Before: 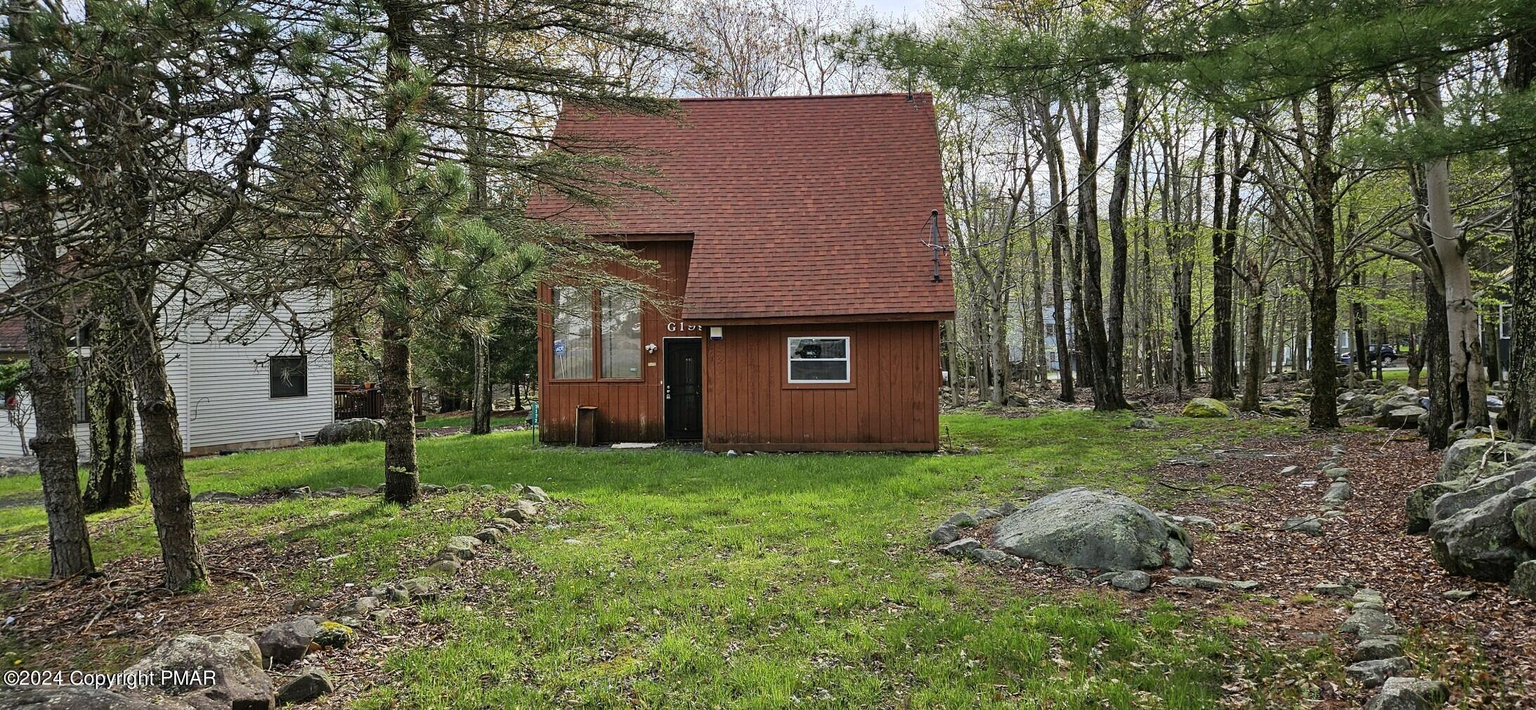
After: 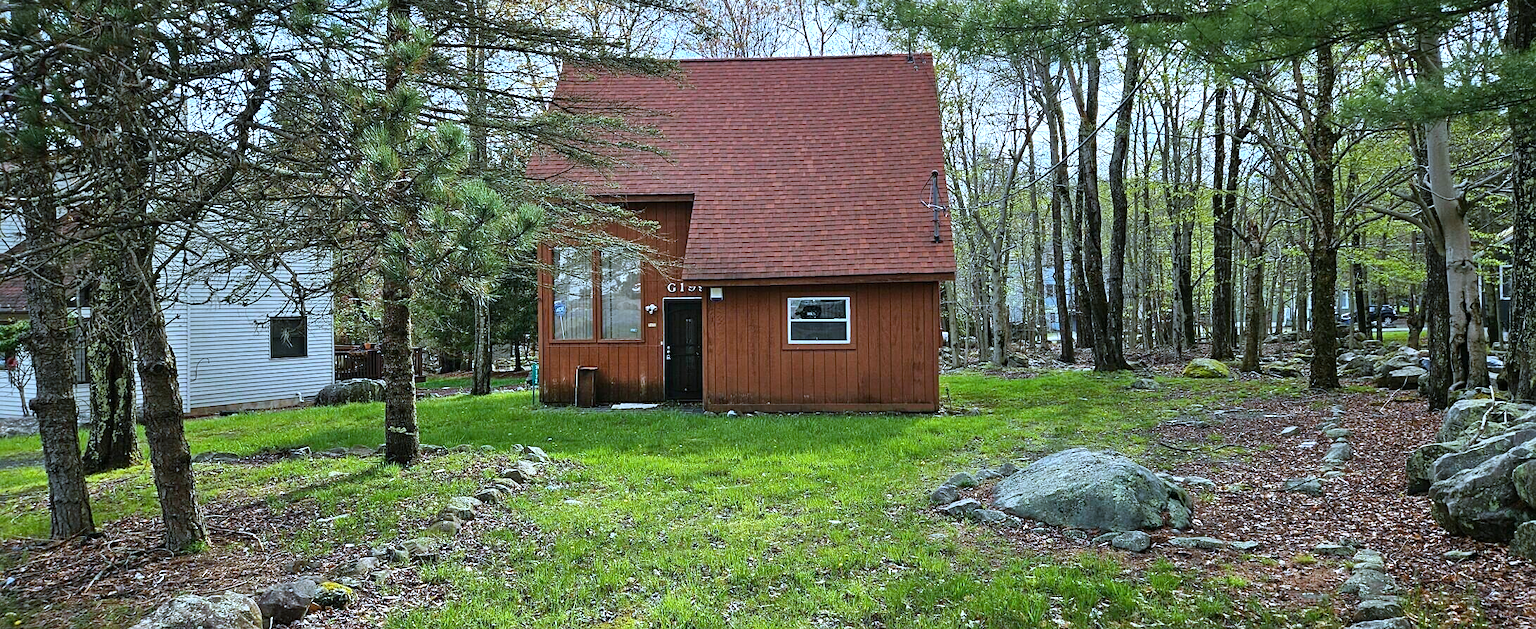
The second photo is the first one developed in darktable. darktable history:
sharpen: amount 0.206
color correction: highlights a* -10.63, highlights b* -18.65
color balance rgb: highlights gain › chroma 2.063%, highlights gain › hue 291.44°, linear chroma grading › global chroma 12.675%, perceptual saturation grading › global saturation 0.797%, perceptual brilliance grading › global brilliance 10.076%, global vibrance 20%
crop and rotate: top 5.571%, bottom 5.628%
